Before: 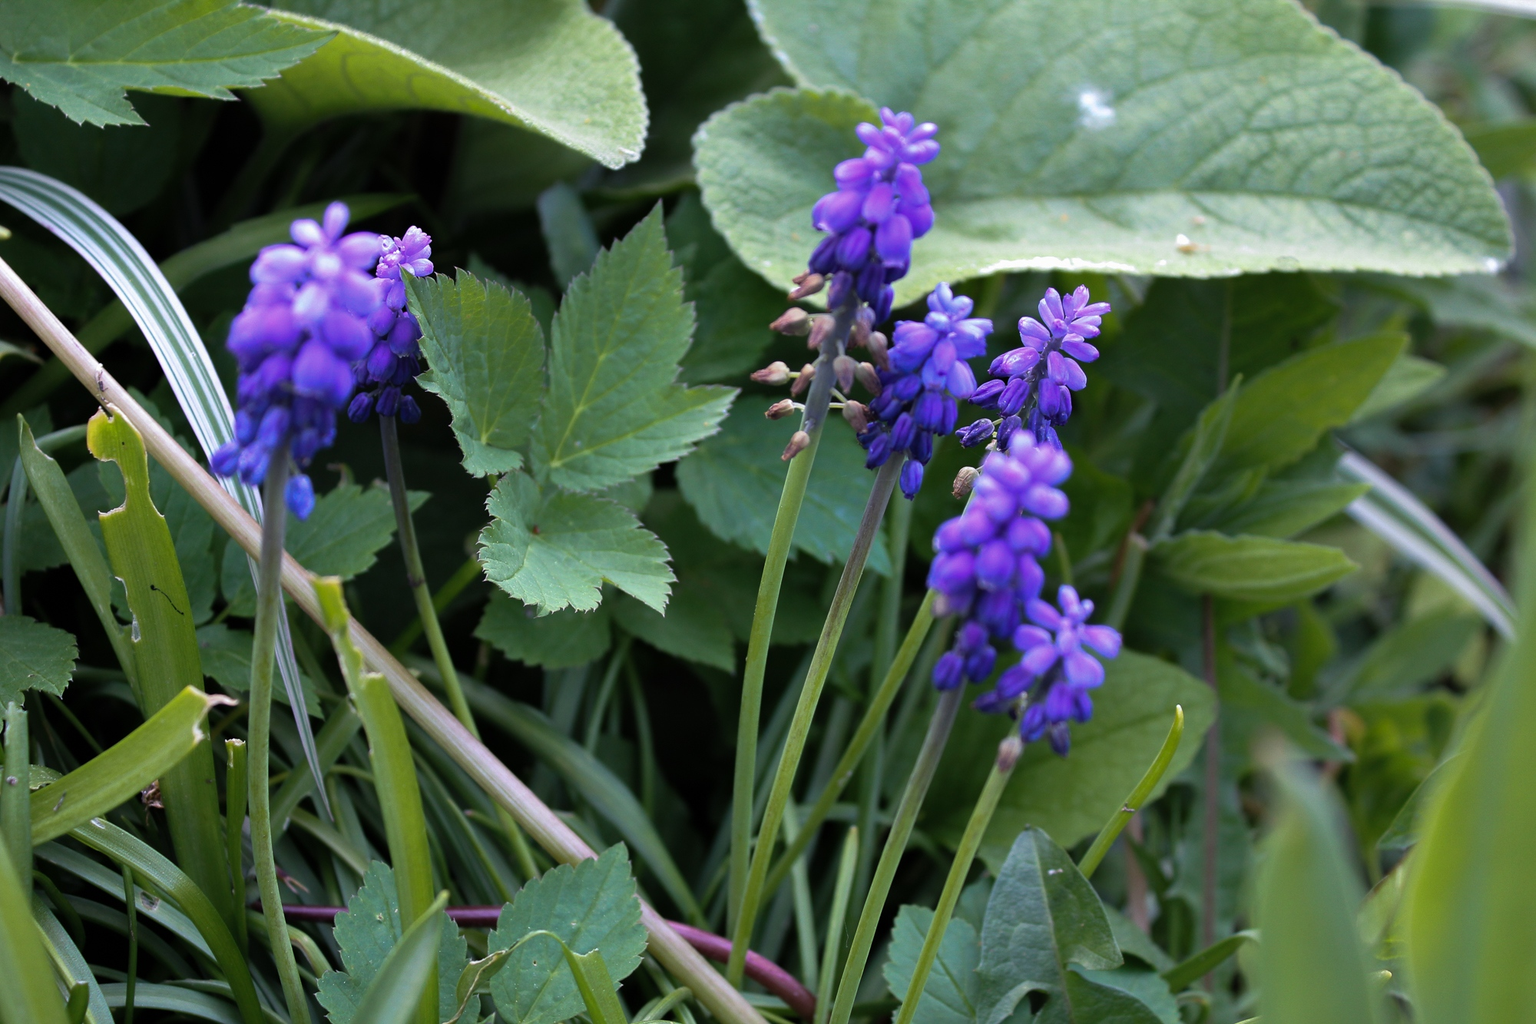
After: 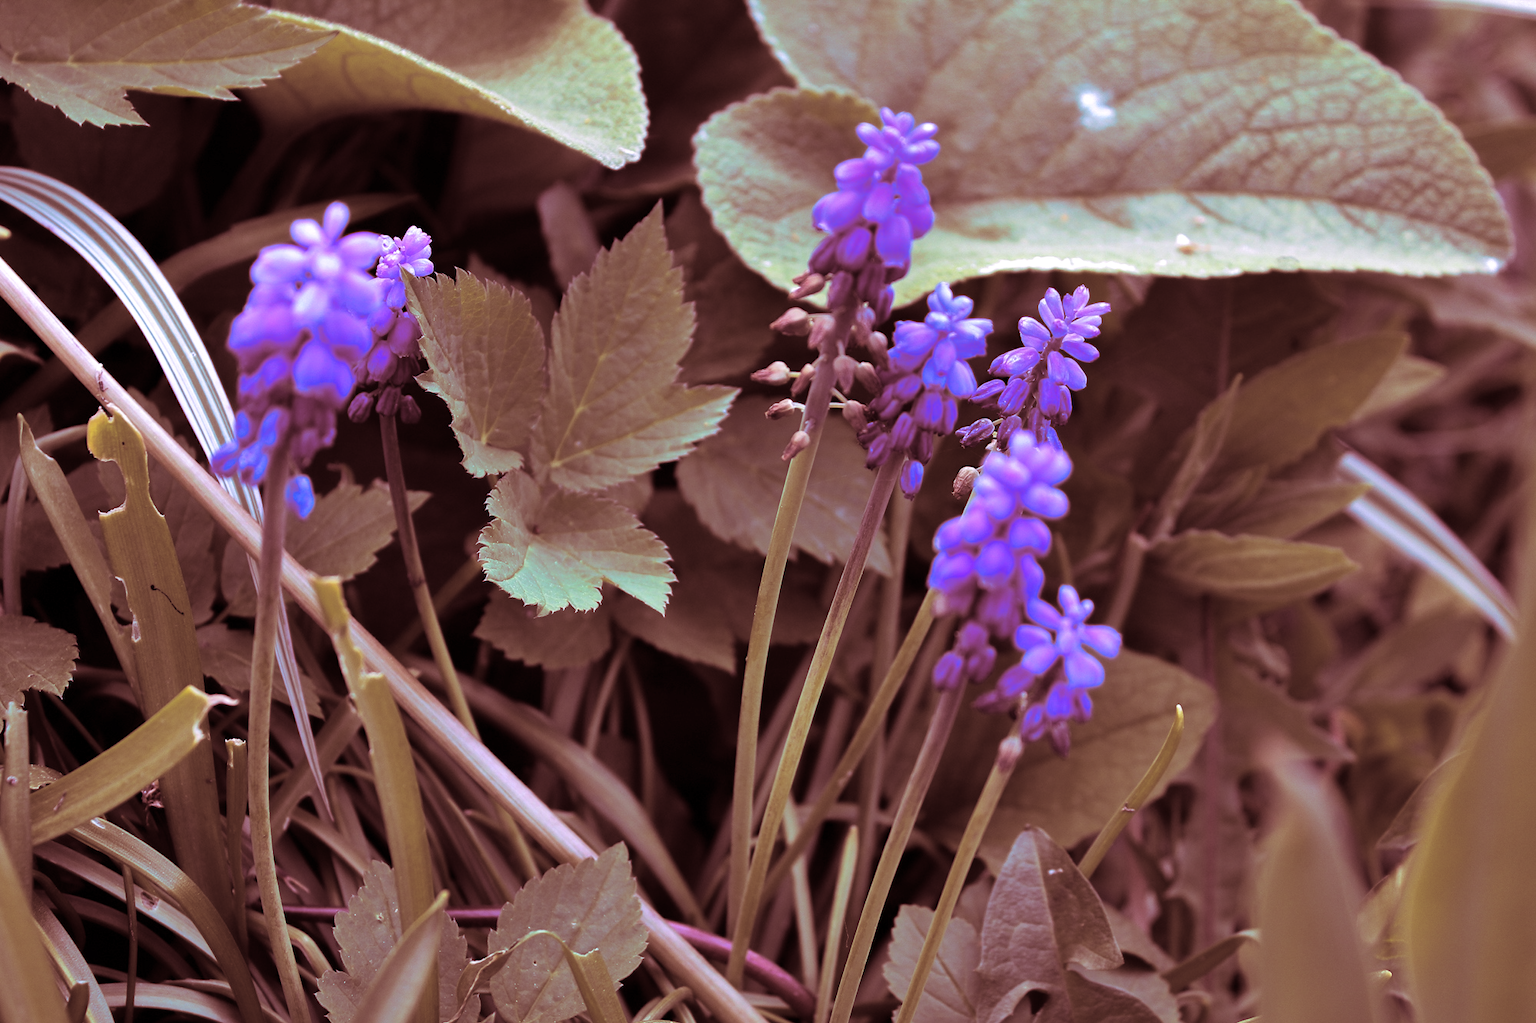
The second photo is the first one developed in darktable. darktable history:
white balance: red 1.05, blue 1.072
shadows and highlights: shadows 49, highlights -41, soften with gaussian
split-toning: highlights › saturation 0, balance -61.83
